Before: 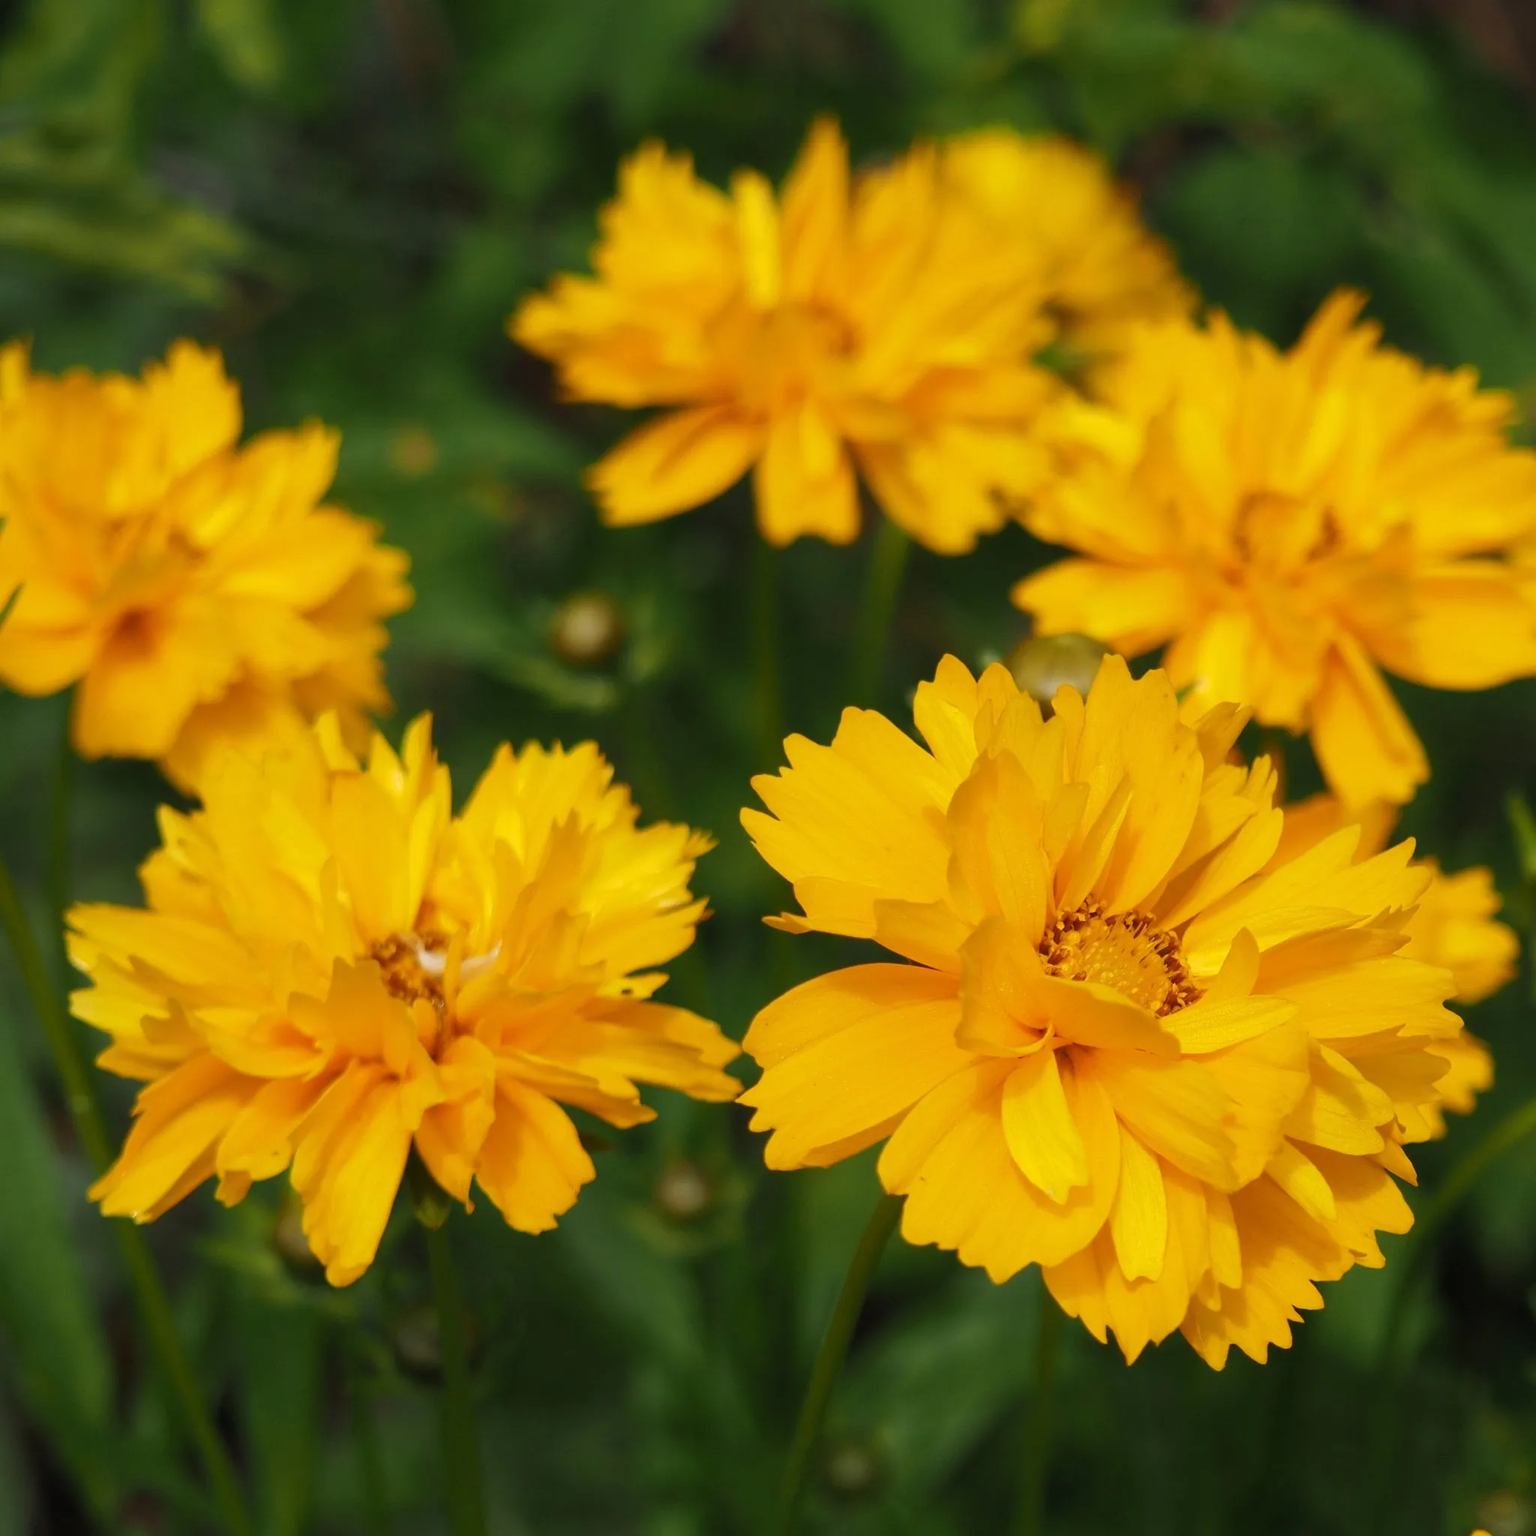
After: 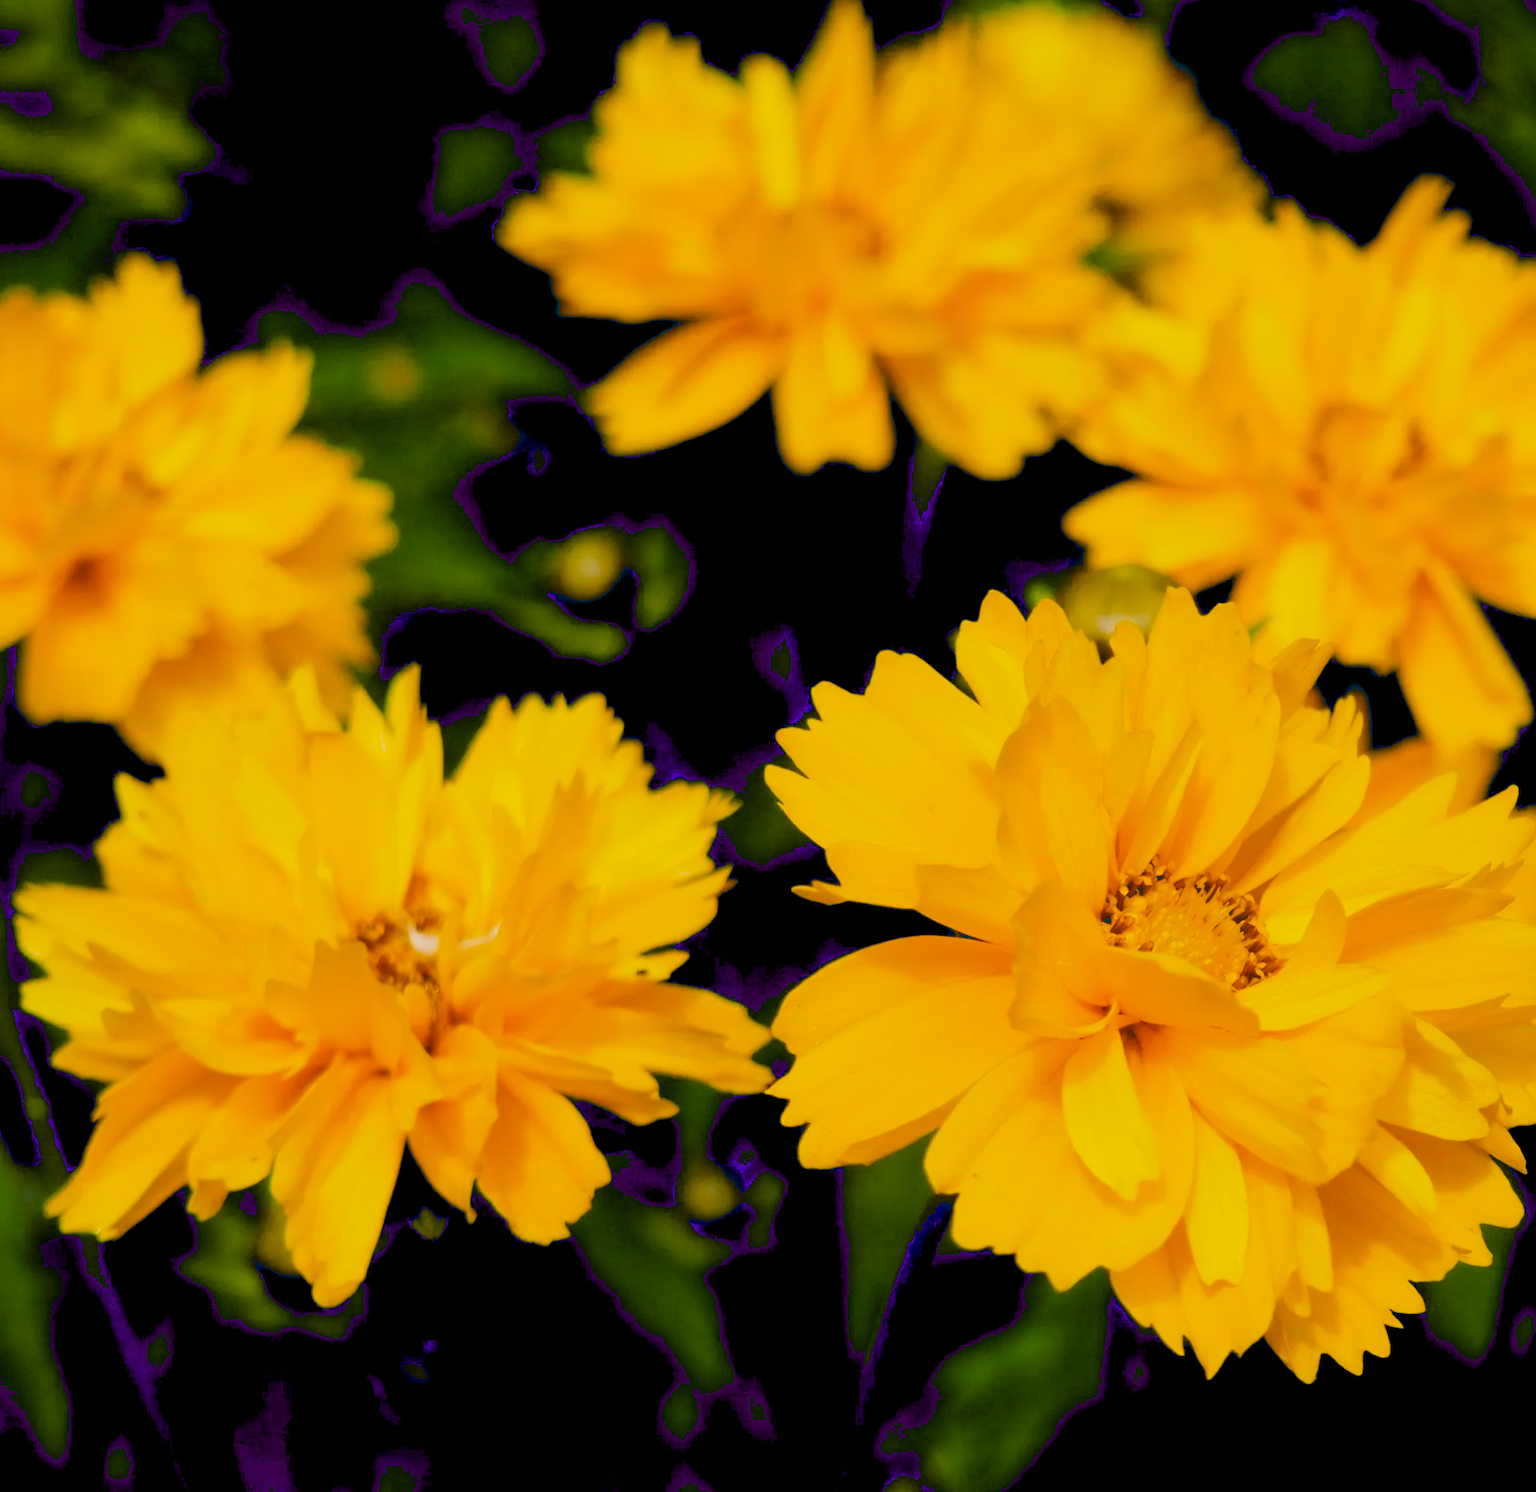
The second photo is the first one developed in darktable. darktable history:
sharpen: radius 5.325, amount 0.312, threshold 26.433
haze removal: strength -0.09, distance 0.358, compatibility mode true, adaptive false
vibrance: on, module defaults
filmic rgb: black relative exposure -7.65 EV, white relative exposure 4.56 EV, hardness 3.61, contrast 1.05
tone equalizer: on, module defaults
crop: left 3.305%, top 6.436%, right 6.389%, bottom 3.258%
exposure: black level correction 0.04, exposure 0.5 EV, compensate highlight preservation false
rotate and perspective: rotation -1°, crop left 0.011, crop right 0.989, crop top 0.025, crop bottom 0.975
